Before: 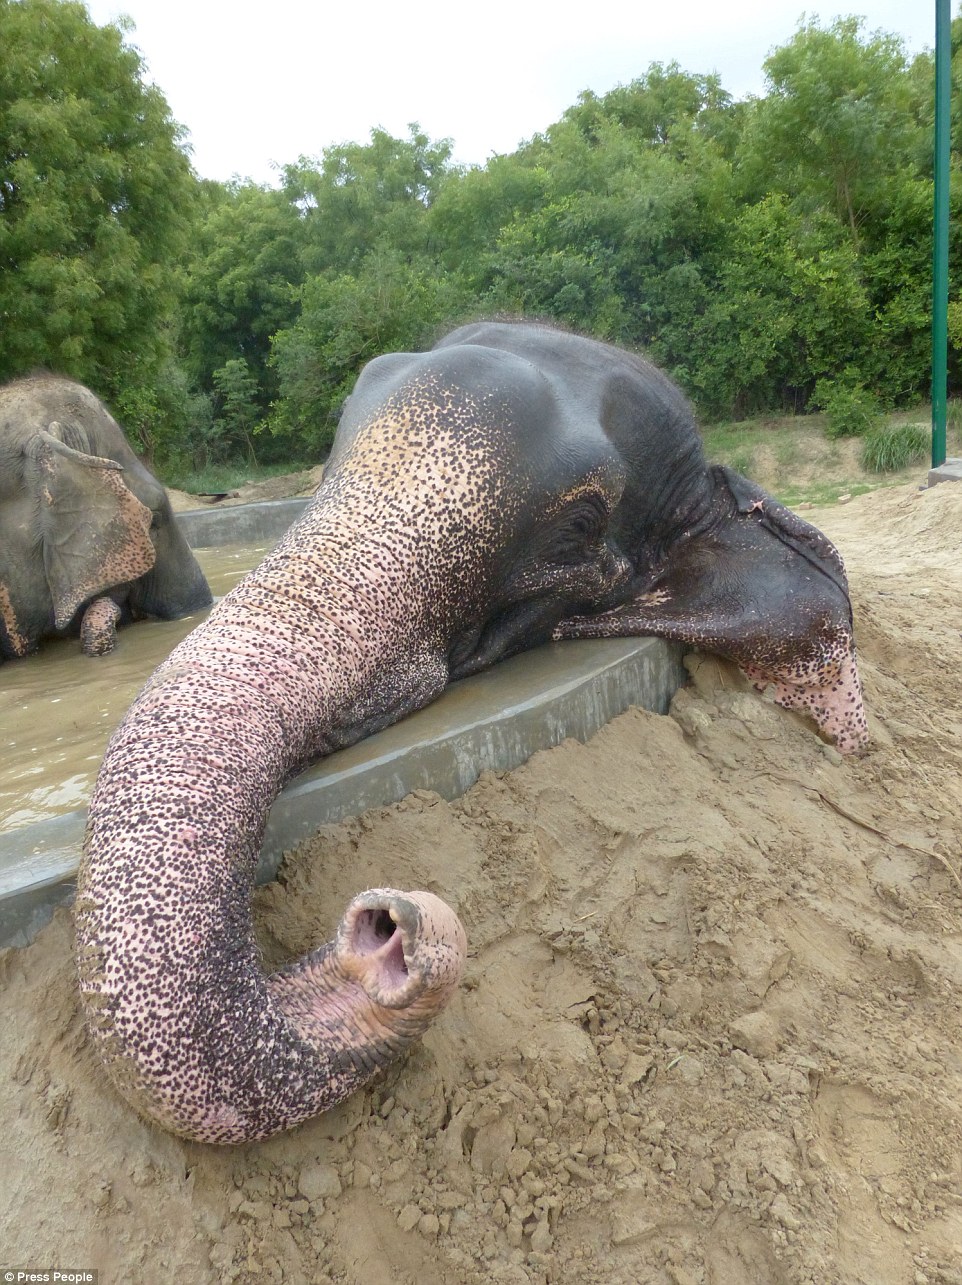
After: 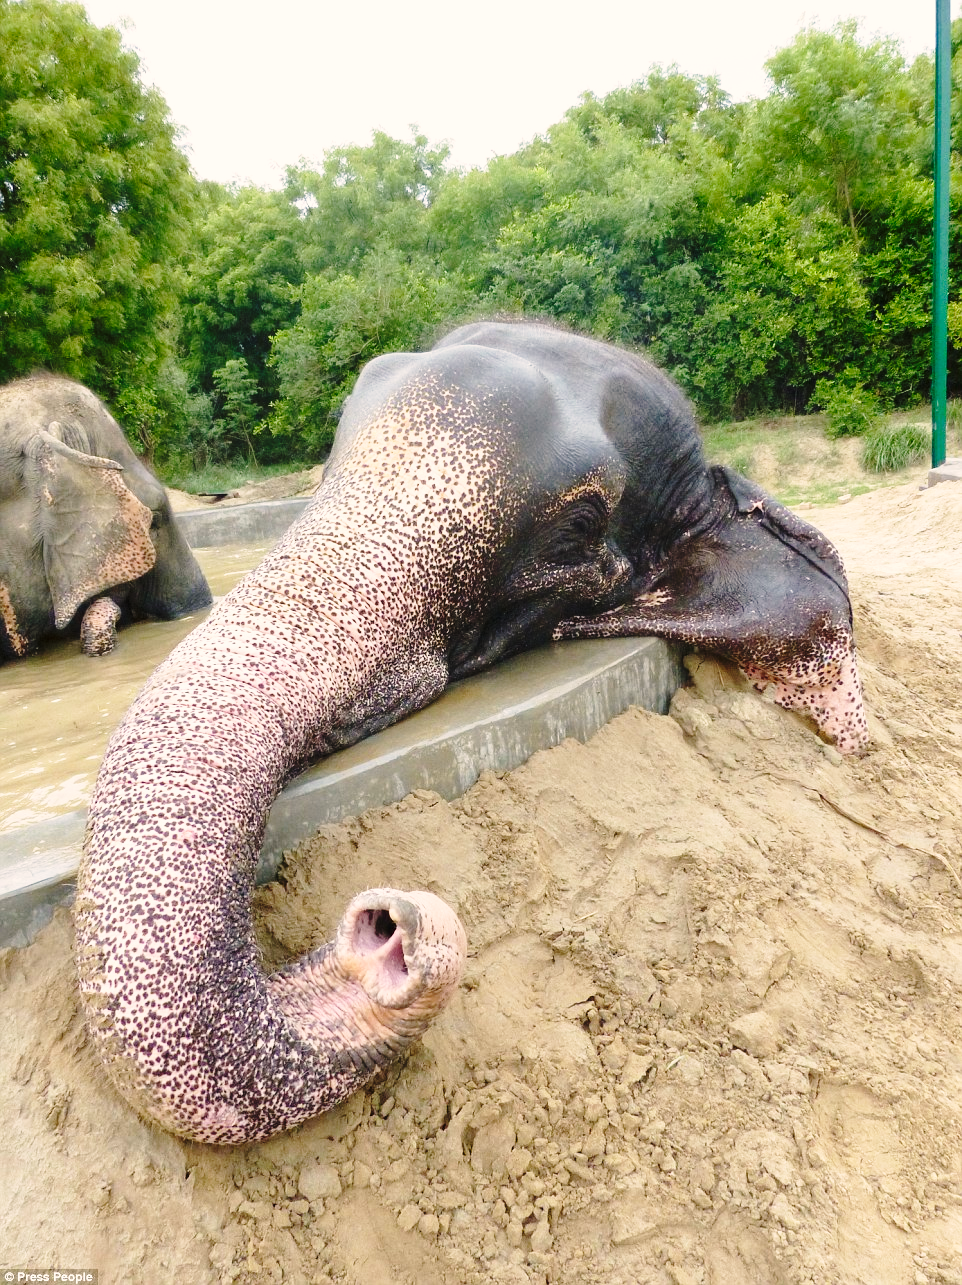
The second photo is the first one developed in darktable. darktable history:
base curve: curves: ch0 [(0, 0) (0.04, 0.03) (0.133, 0.232) (0.448, 0.748) (0.843, 0.968) (1, 1)], preserve colors none
color correction: highlights a* 3.84, highlights b* 5.07
